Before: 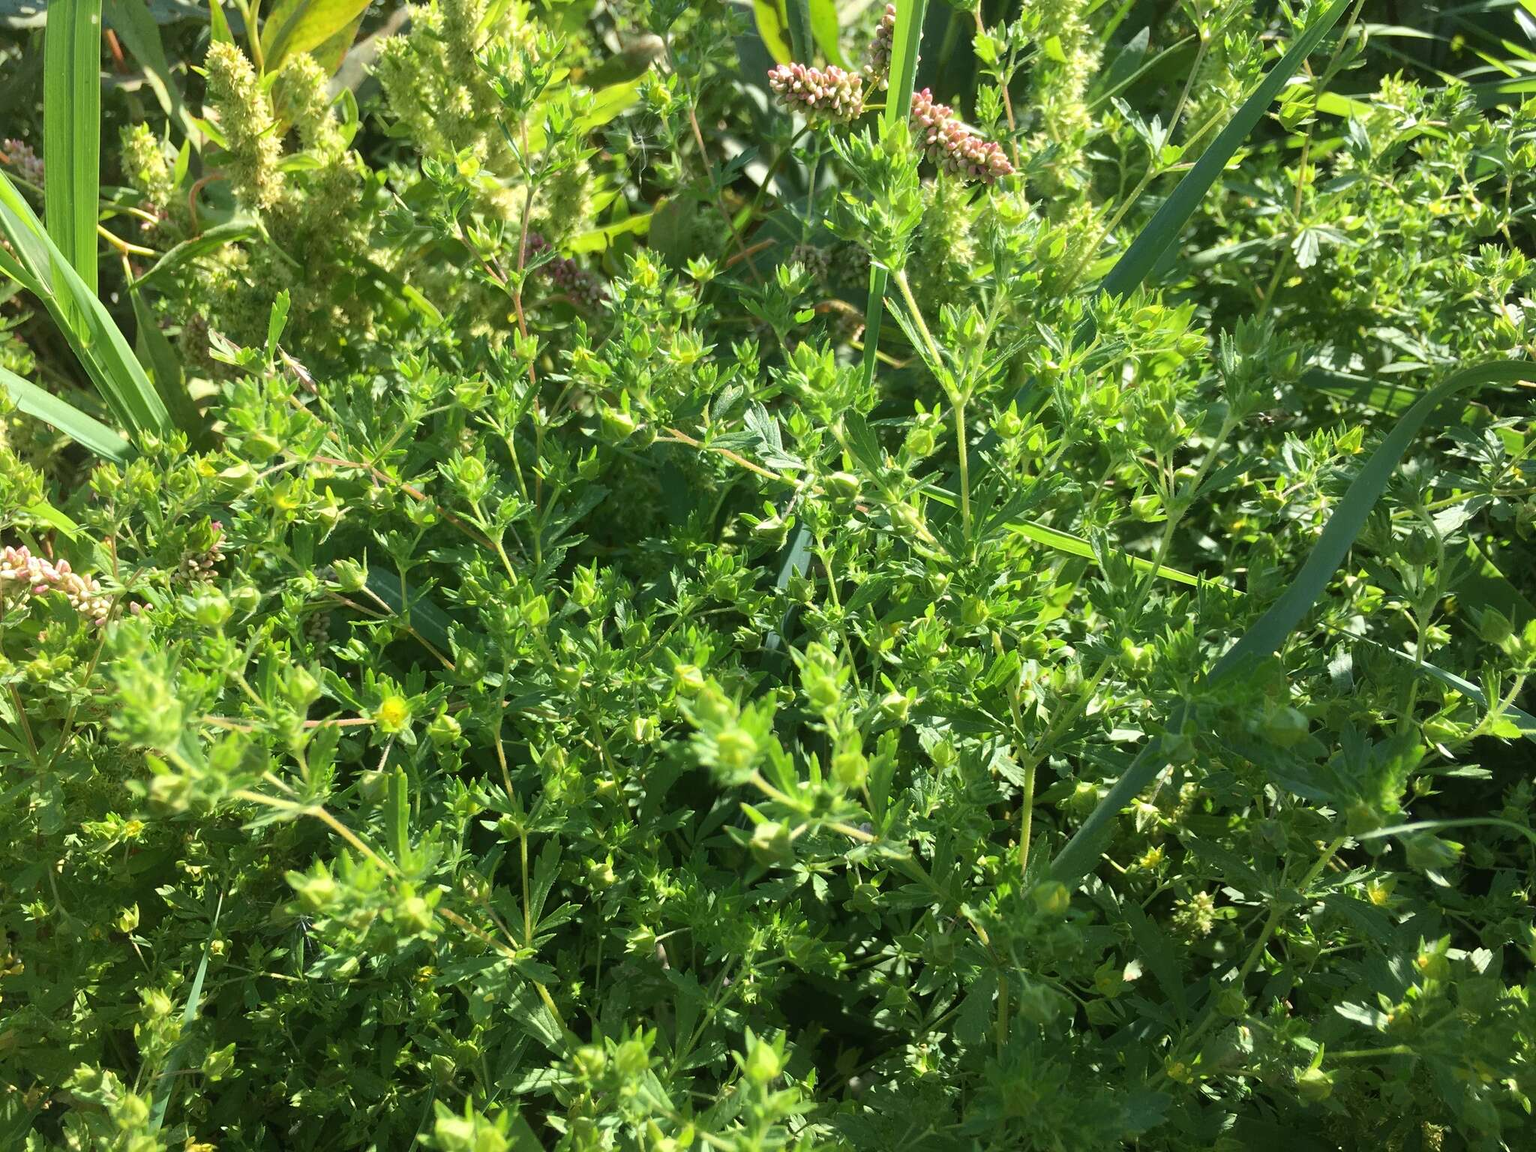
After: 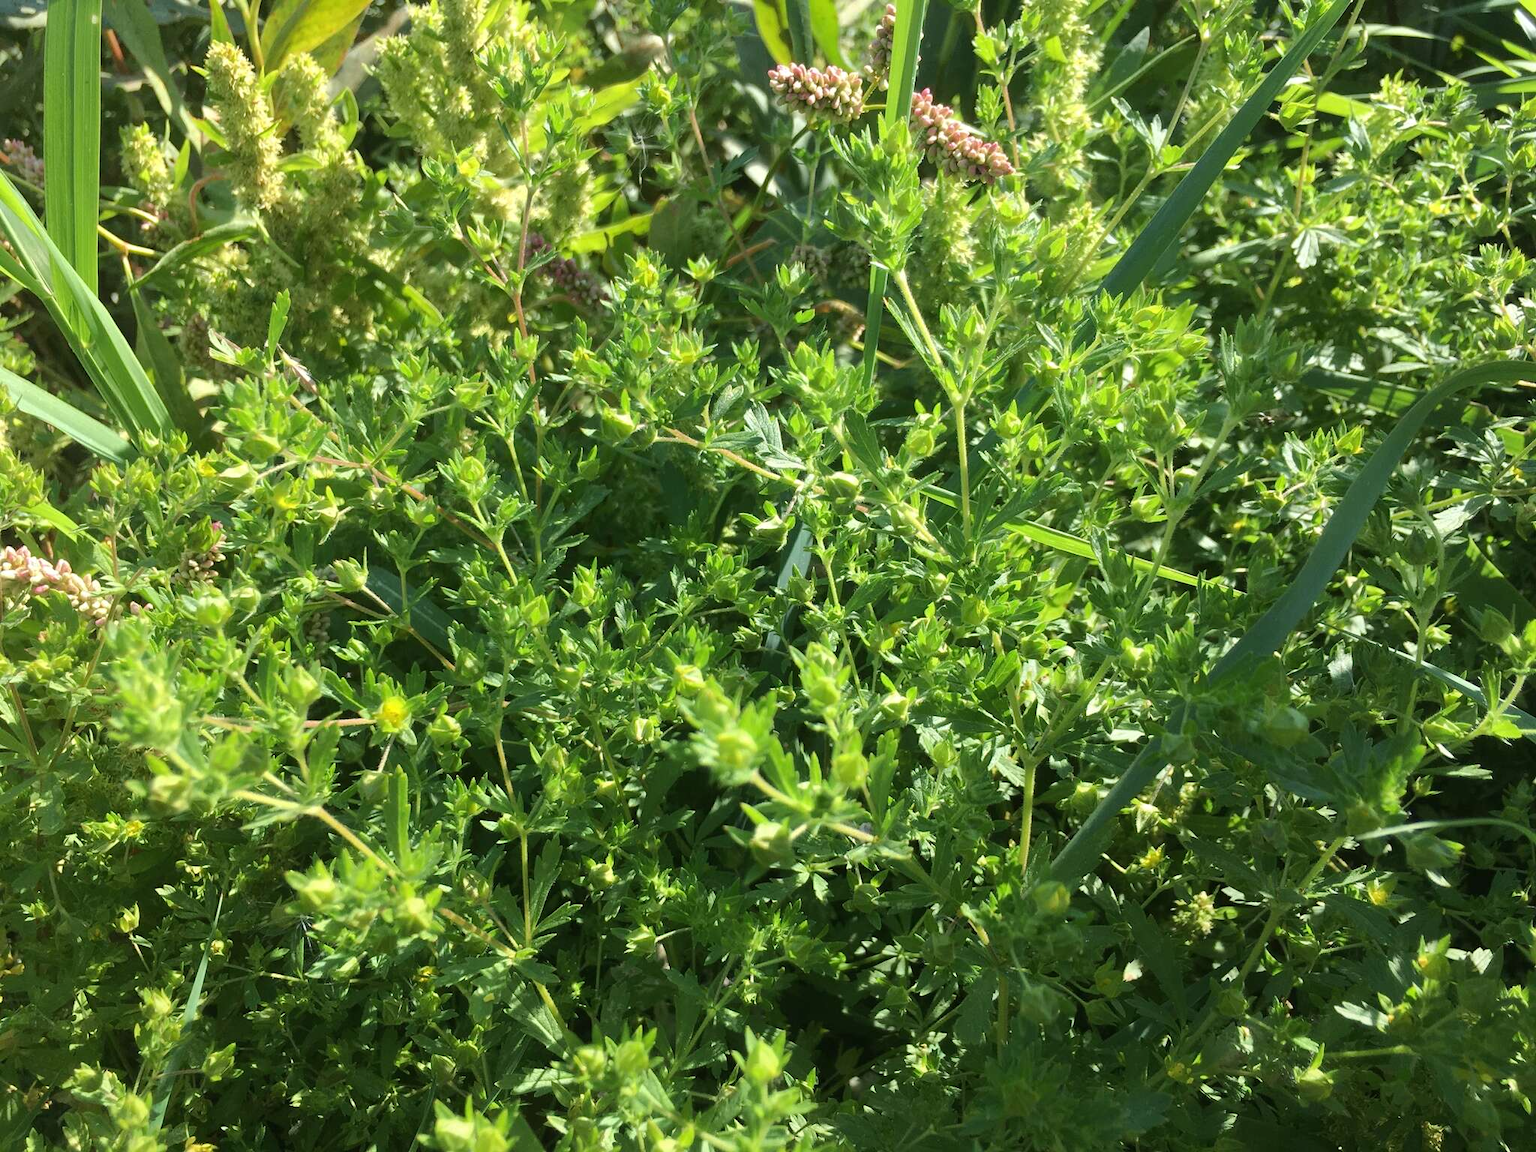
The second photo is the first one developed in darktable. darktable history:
tone equalizer: -8 EV -1.85 EV, -7 EV -1.17 EV, -6 EV -1.61 EV, smoothing diameter 24.89%, edges refinement/feathering 14.43, preserve details guided filter
